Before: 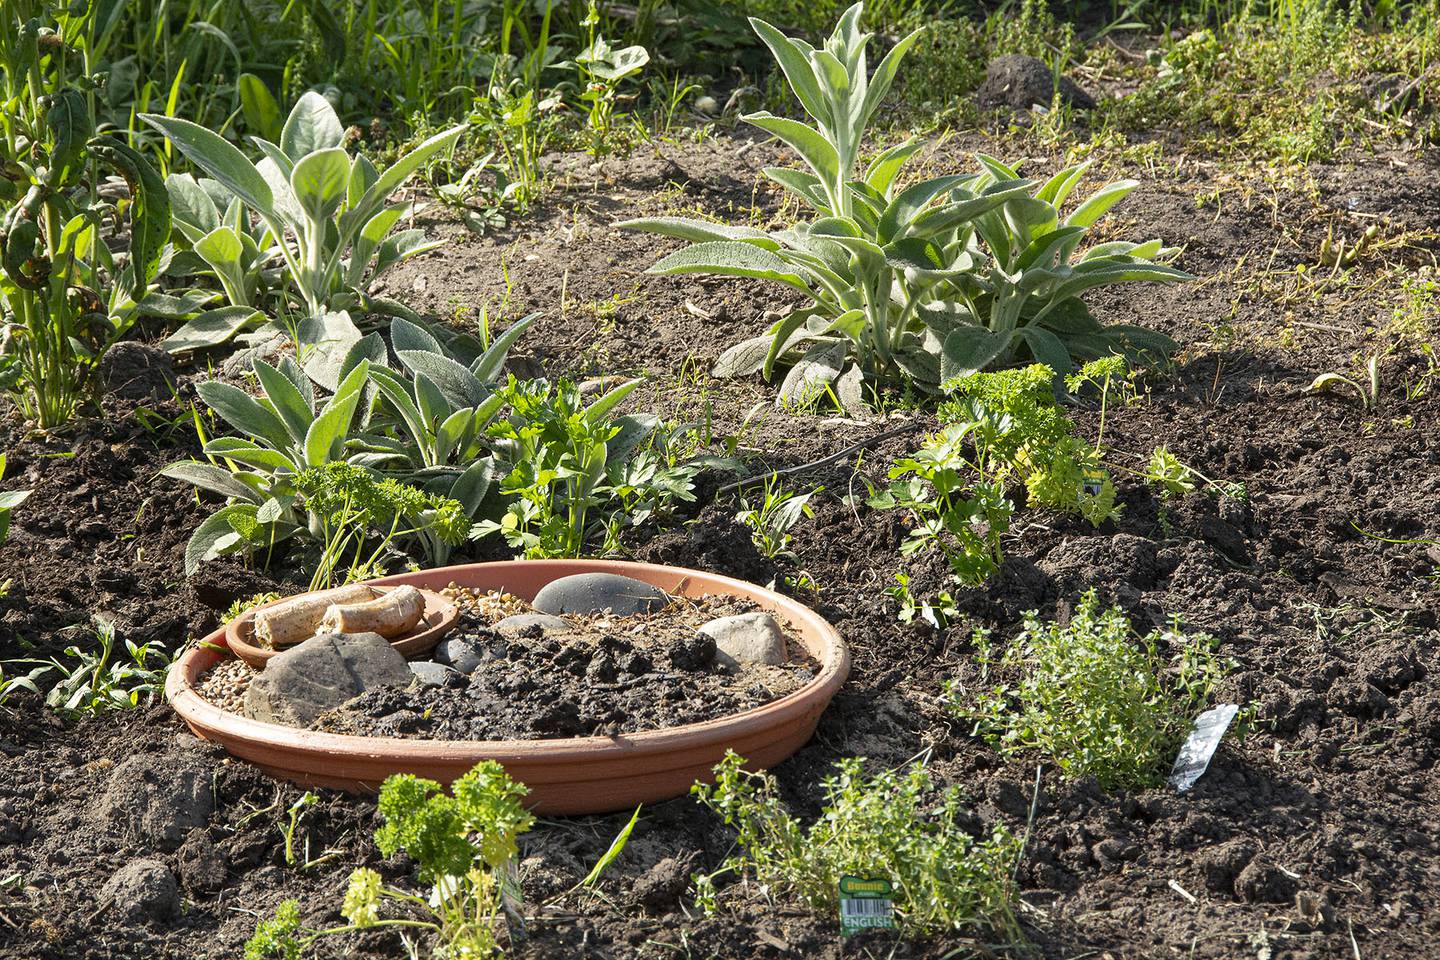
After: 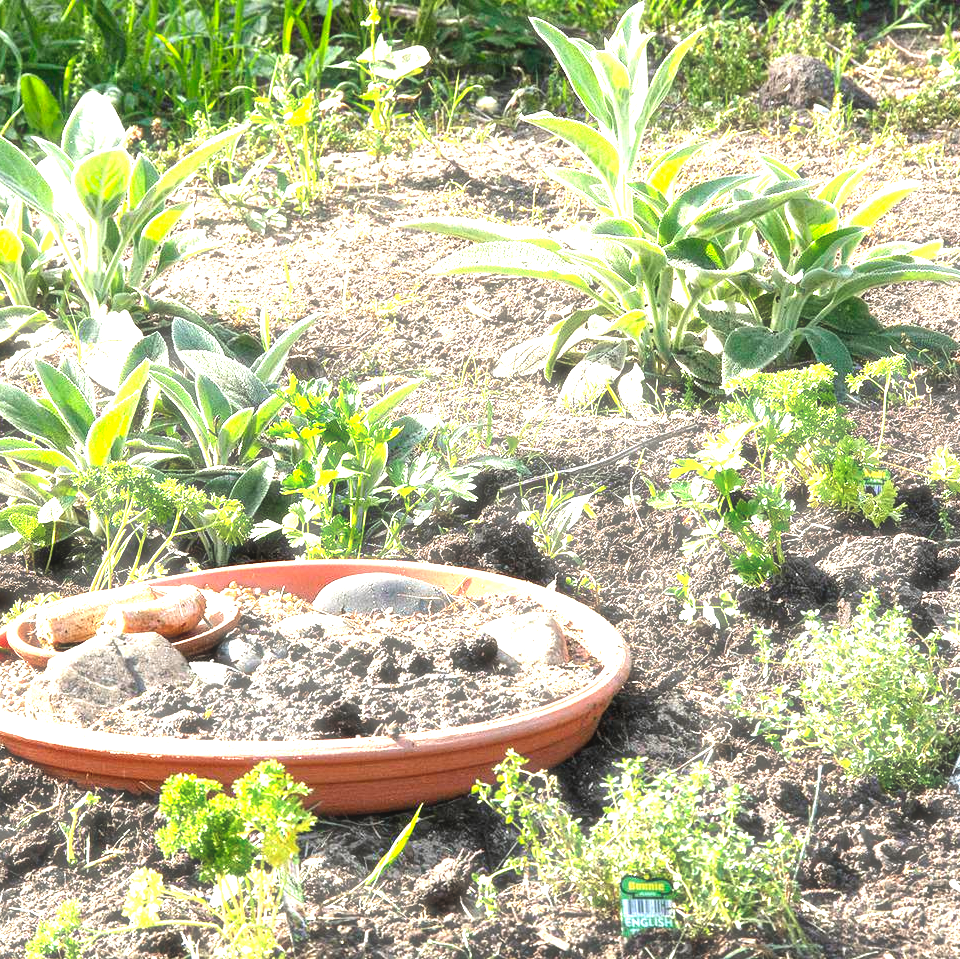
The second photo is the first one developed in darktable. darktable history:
crop and rotate: left 15.211%, right 18.06%
haze removal: strength -0.105, adaptive false
exposure: black level correction 0, exposure 1.759 EV, compensate exposure bias true, compensate highlight preservation false
